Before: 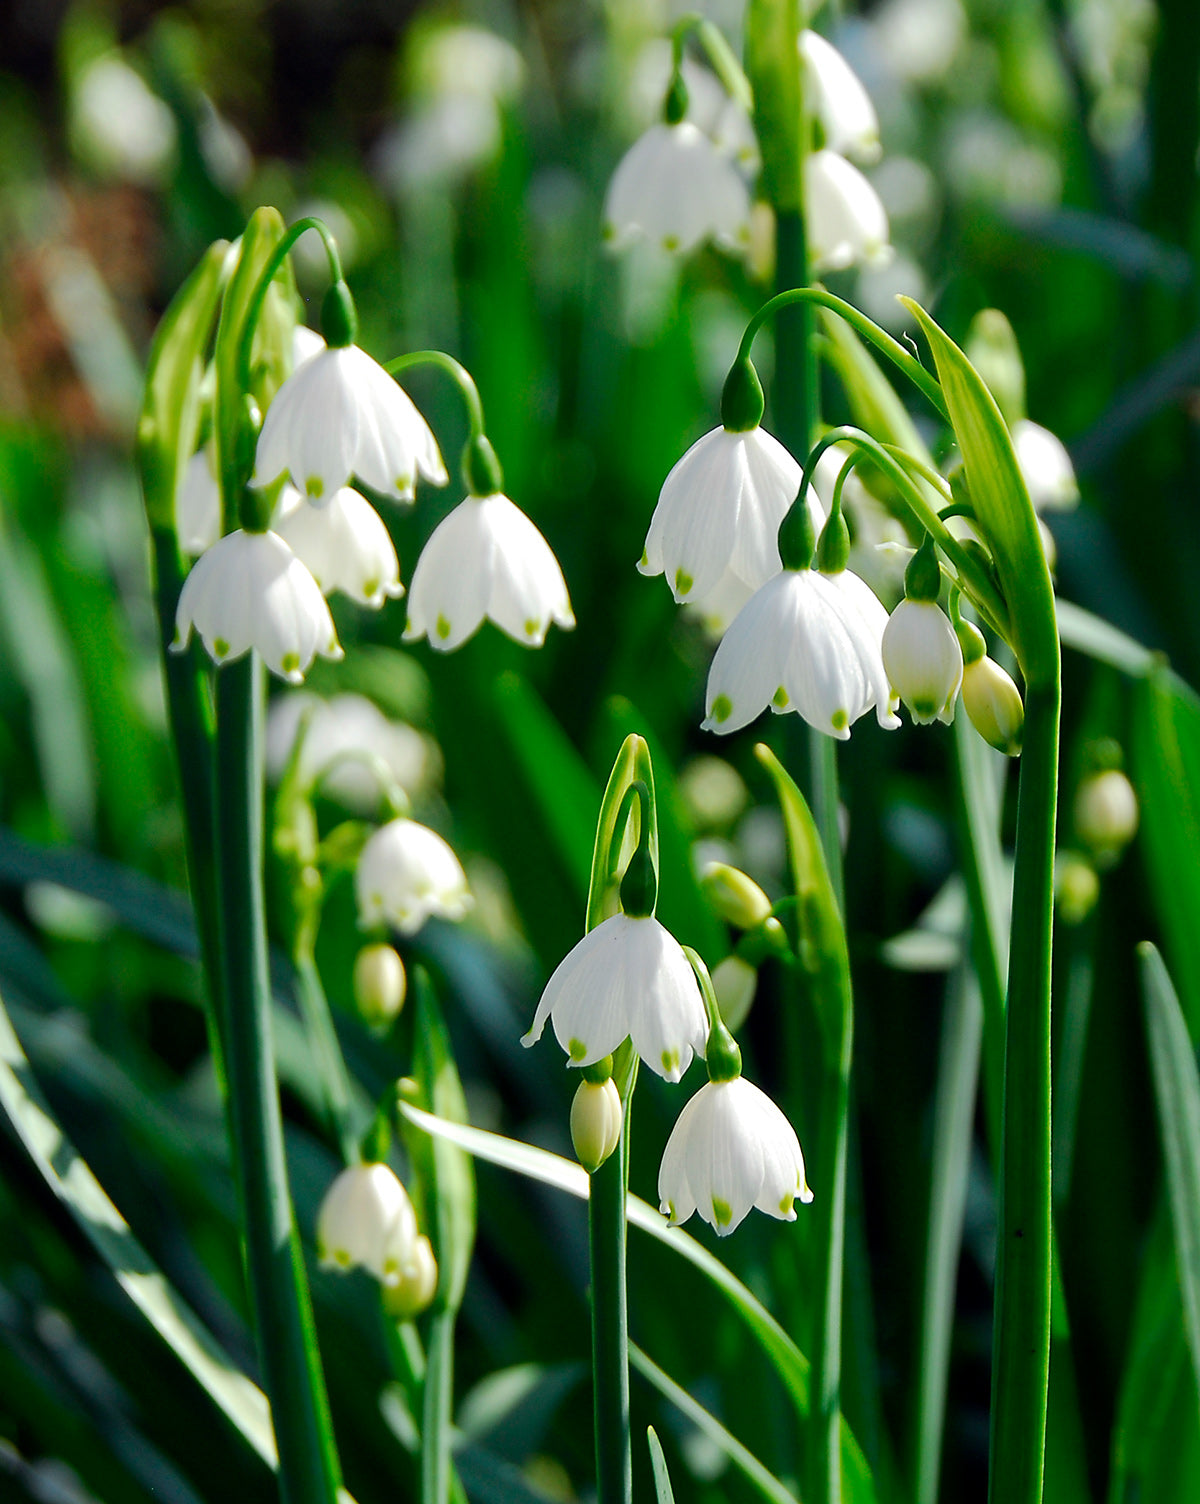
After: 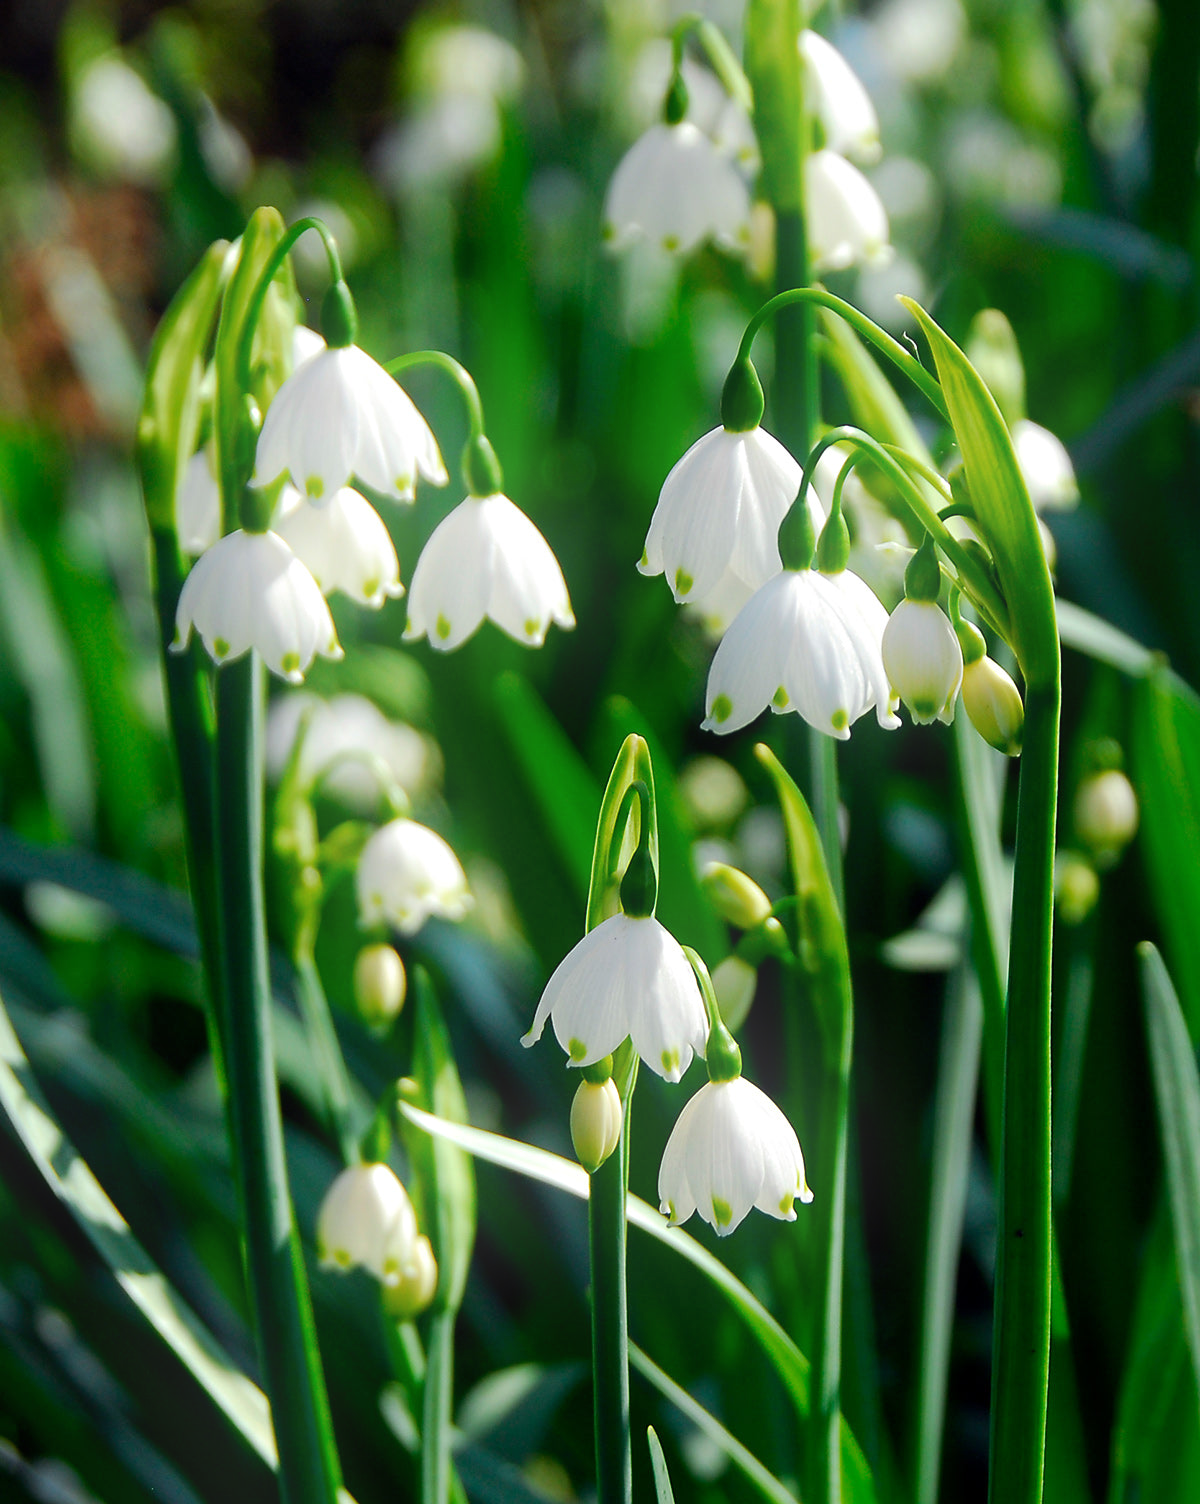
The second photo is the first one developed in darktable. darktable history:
tone equalizer: on, module defaults
bloom: size 16%, threshold 98%, strength 20%
